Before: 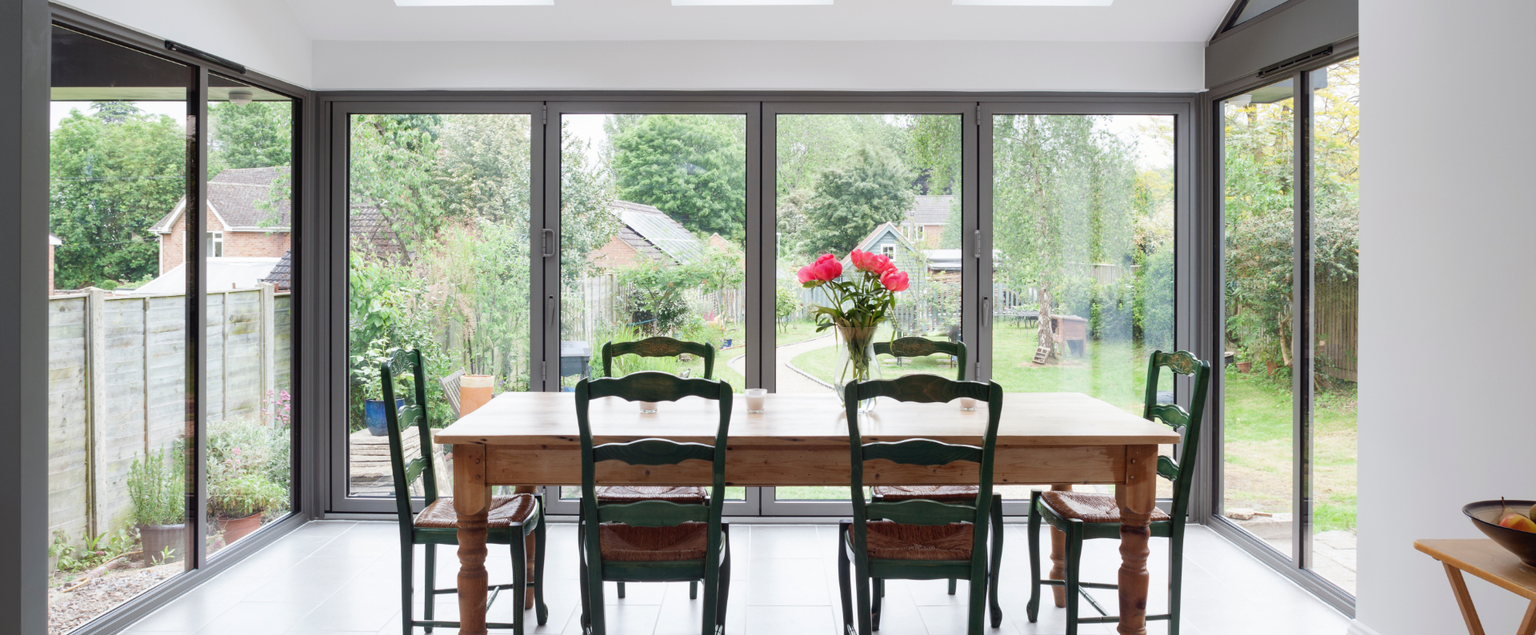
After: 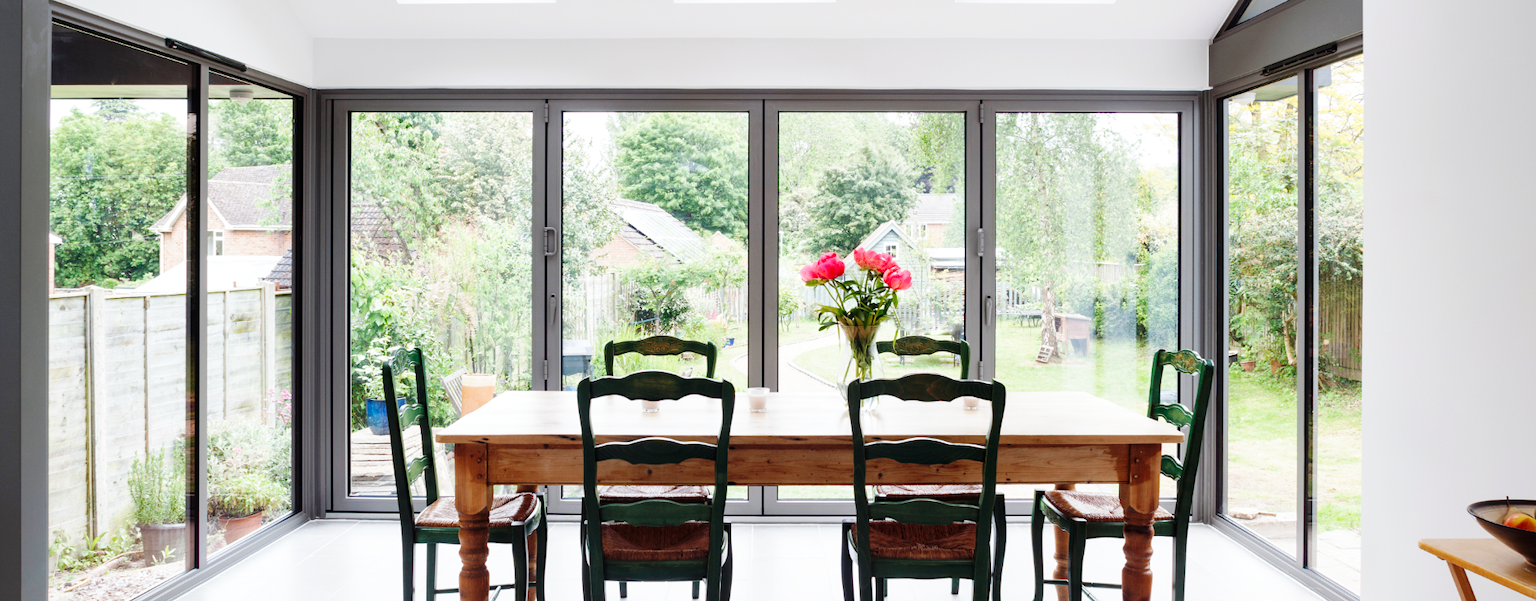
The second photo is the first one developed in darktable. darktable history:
base curve: curves: ch0 [(0, 0) (0.036, 0.025) (0.121, 0.166) (0.206, 0.329) (0.605, 0.79) (1, 1)], preserve colors none
local contrast: mode bilateral grid, contrast 20, coarseness 50, detail 120%, midtone range 0.2
crop: top 0.448%, right 0.264%, bottom 5.045%
